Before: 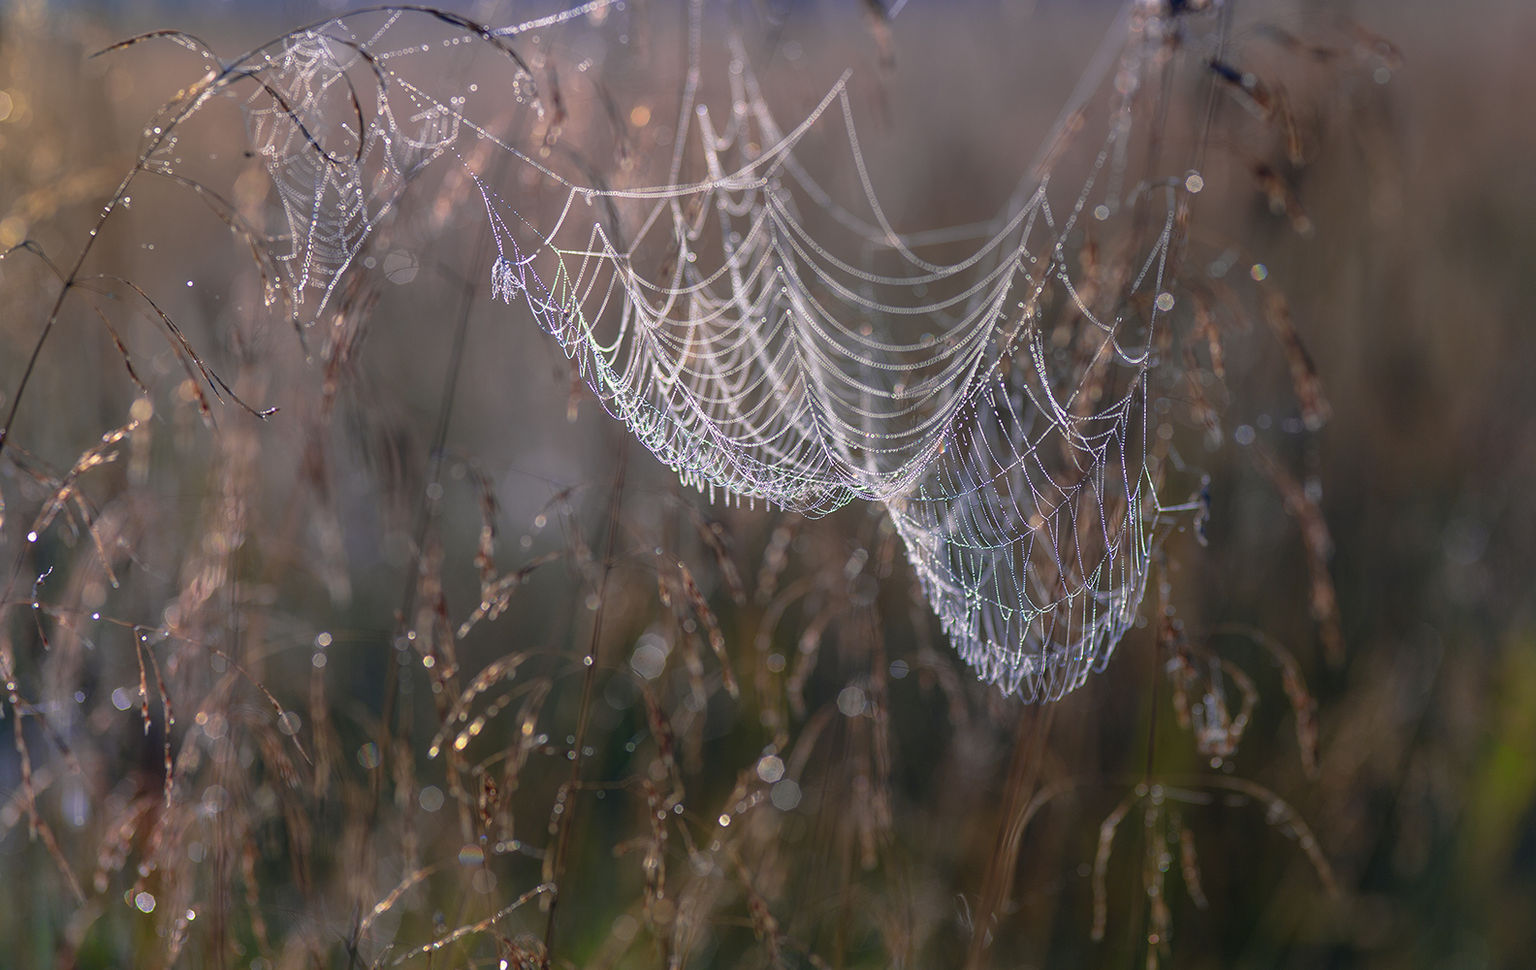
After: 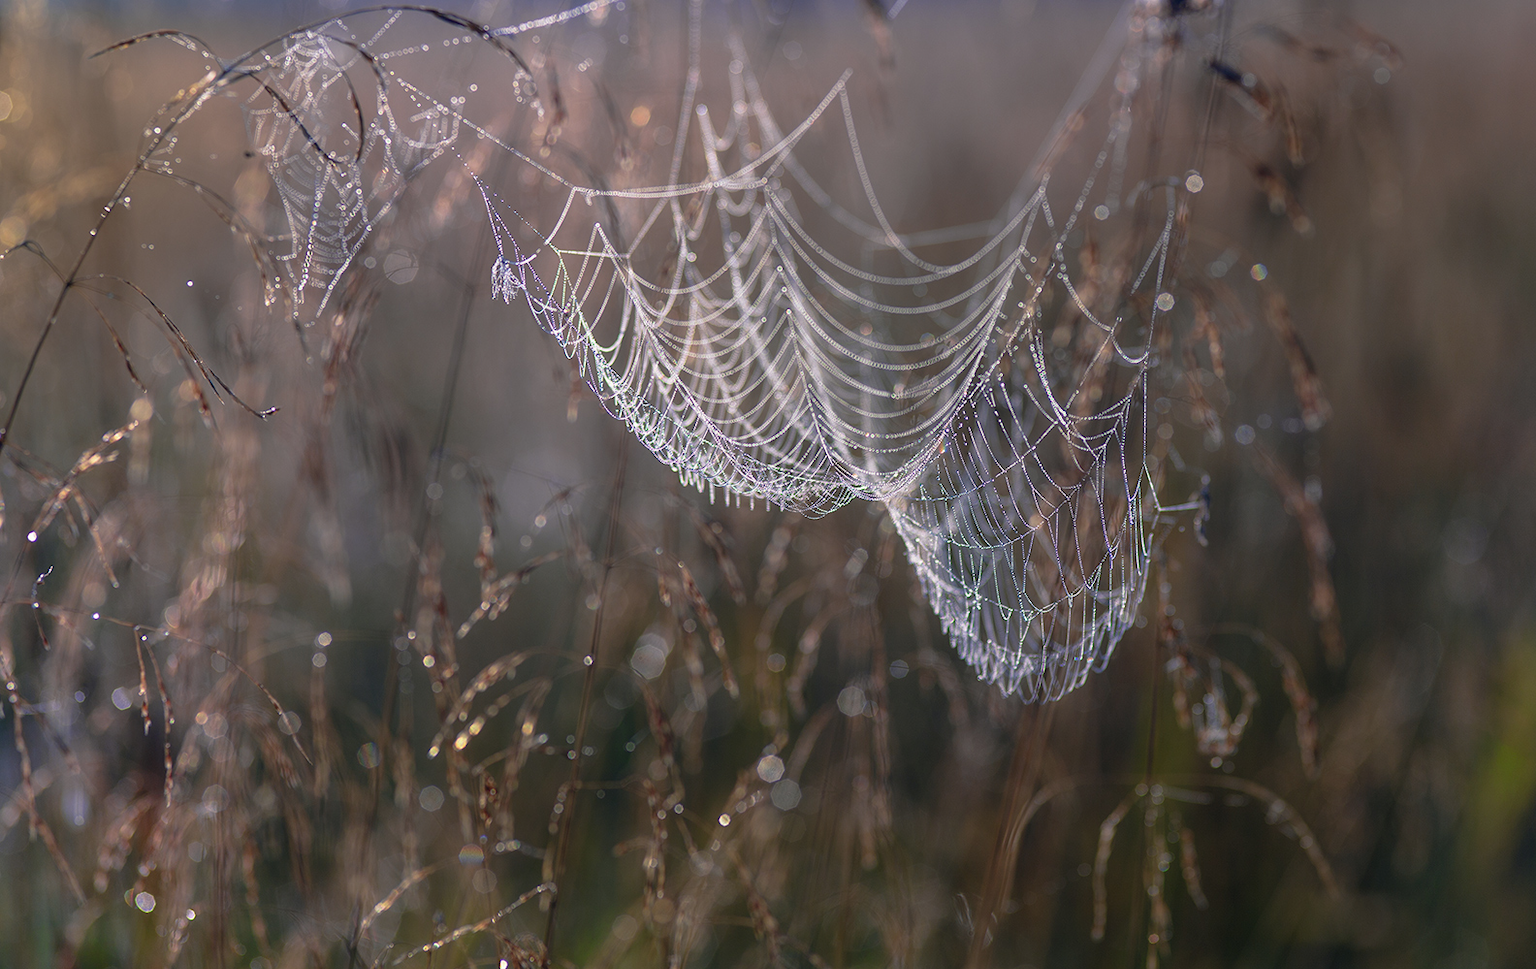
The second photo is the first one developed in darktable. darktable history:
contrast brightness saturation: saturation -0.066
